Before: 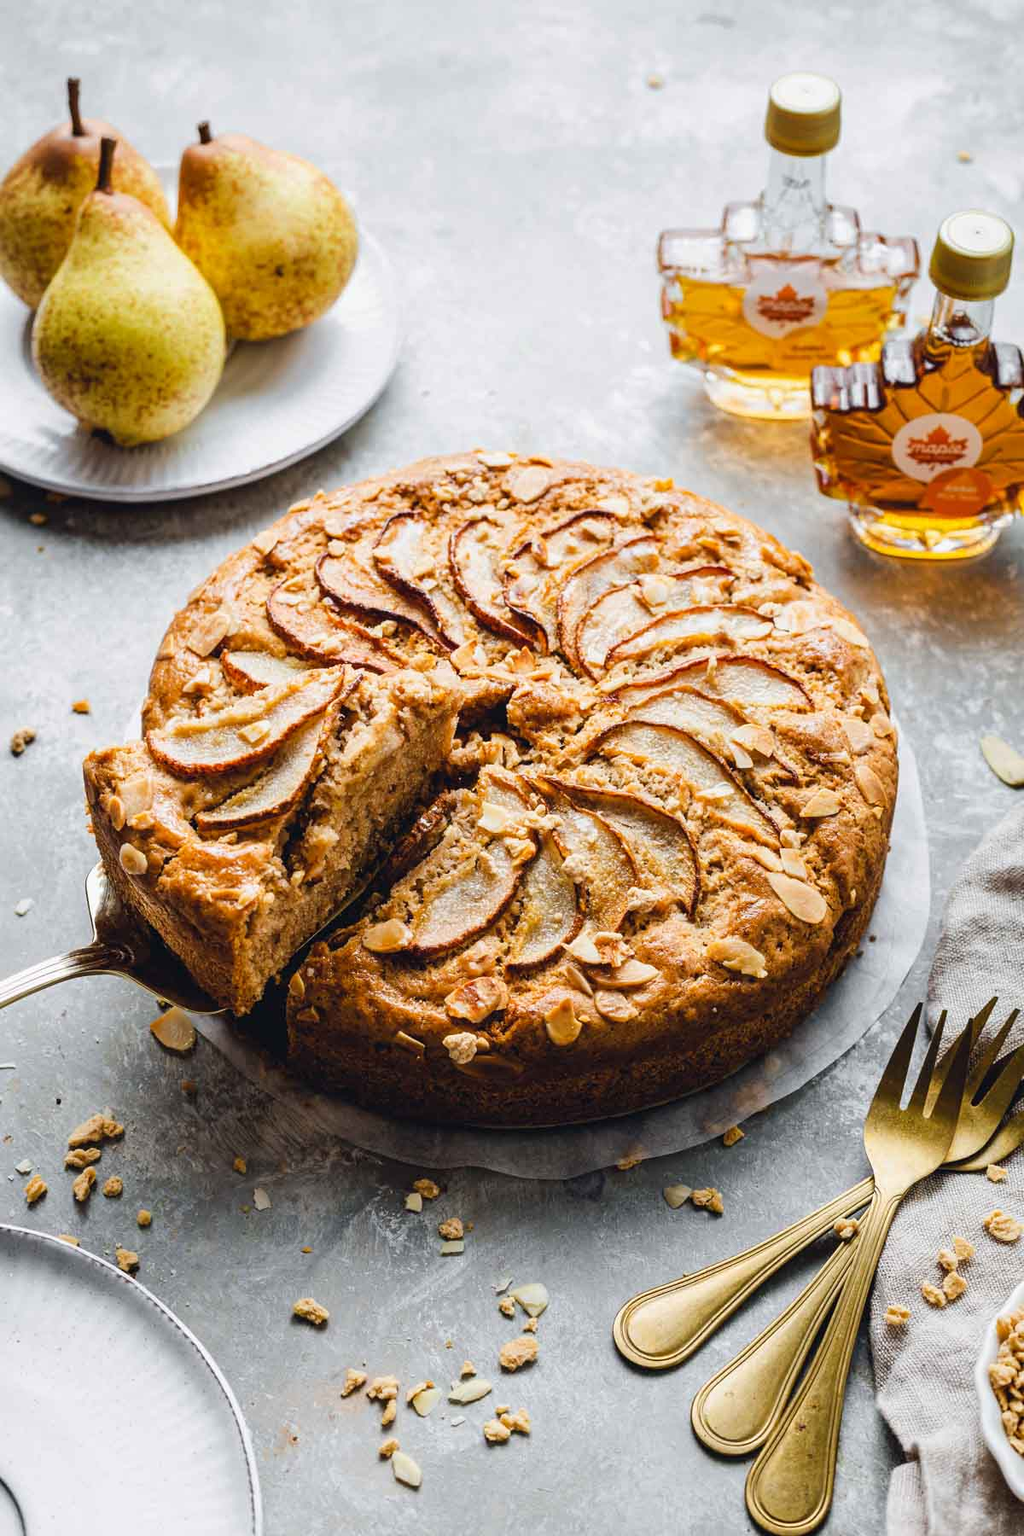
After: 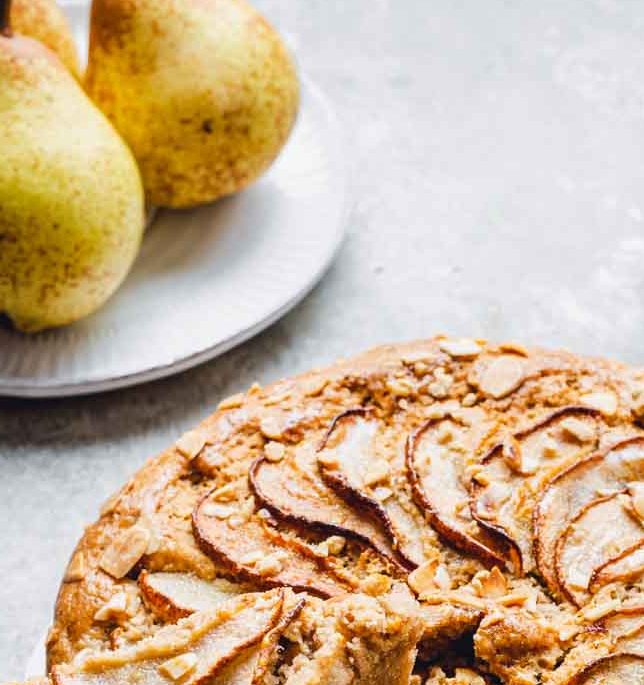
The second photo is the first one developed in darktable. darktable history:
crop: left 10.074%, top 10.665%, right 36.242%, bottom 51.24%
